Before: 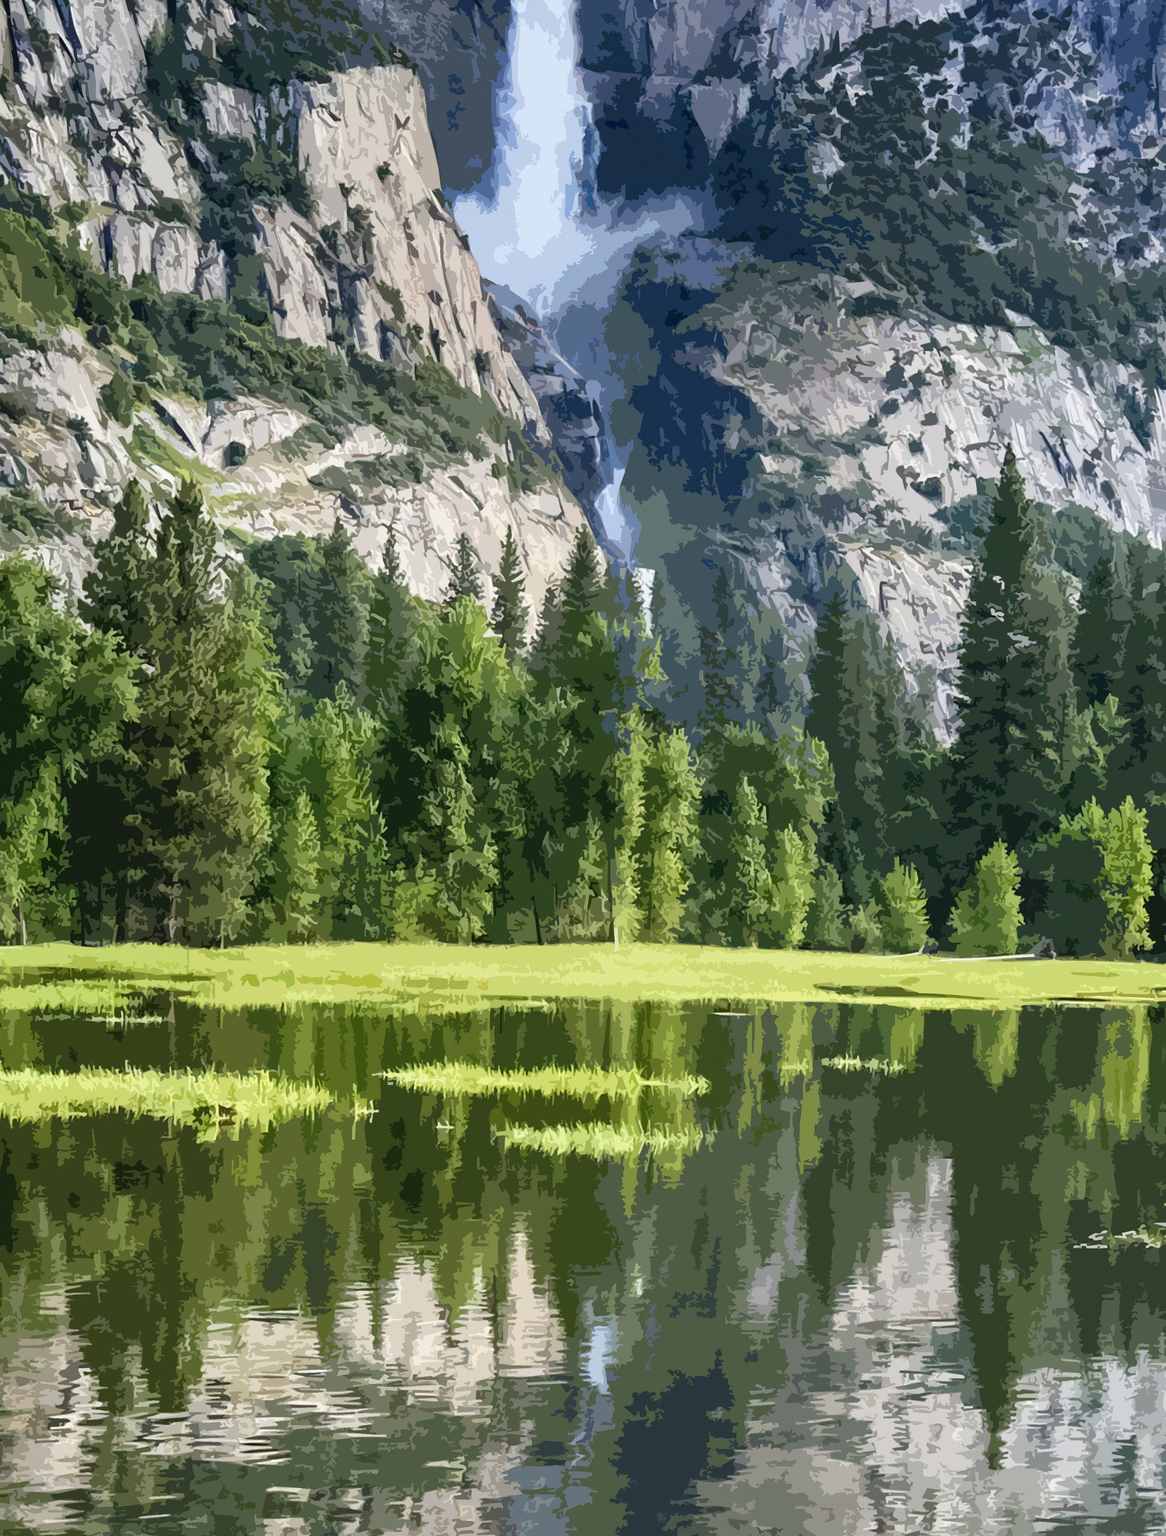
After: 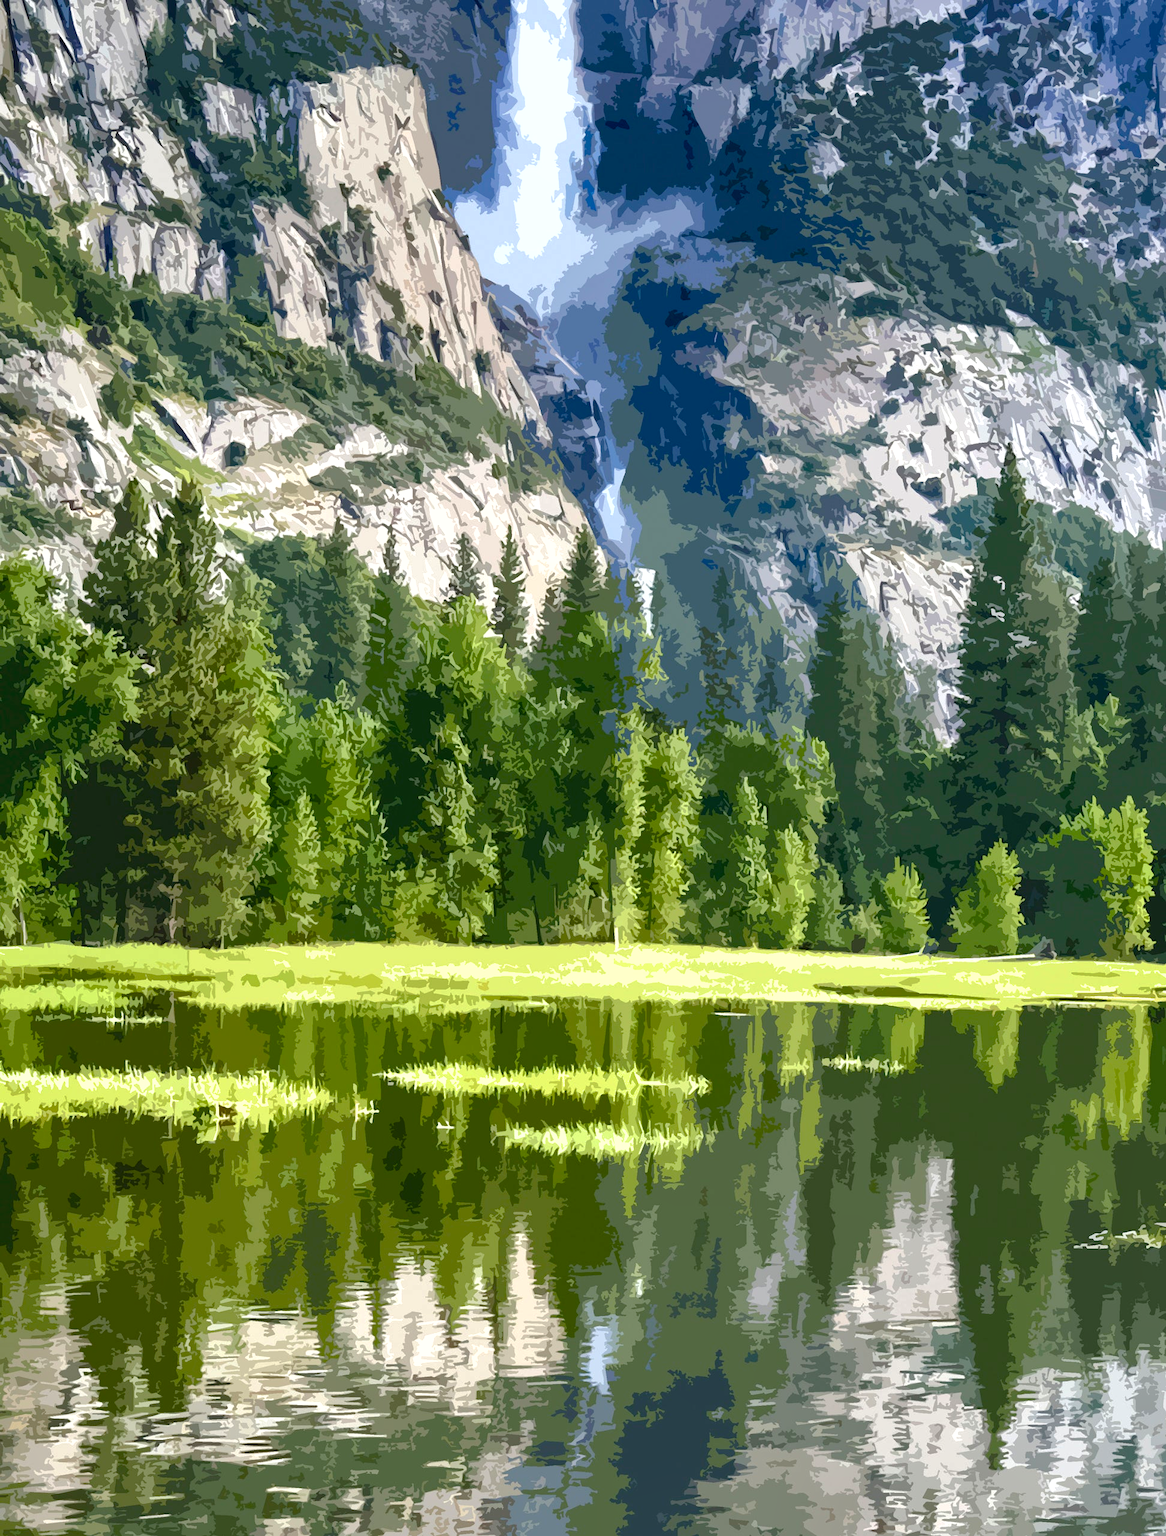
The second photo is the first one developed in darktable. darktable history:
color balance rgb: perceptual saturation grading › global saturation 25%, perceptual saturation grading › highlights -50%, perceptual saturation grading › shadows 30%, perceptual brilliance grading › global brilliance 12%, global vibrance 20%
shadows and highlights: shadows 30
